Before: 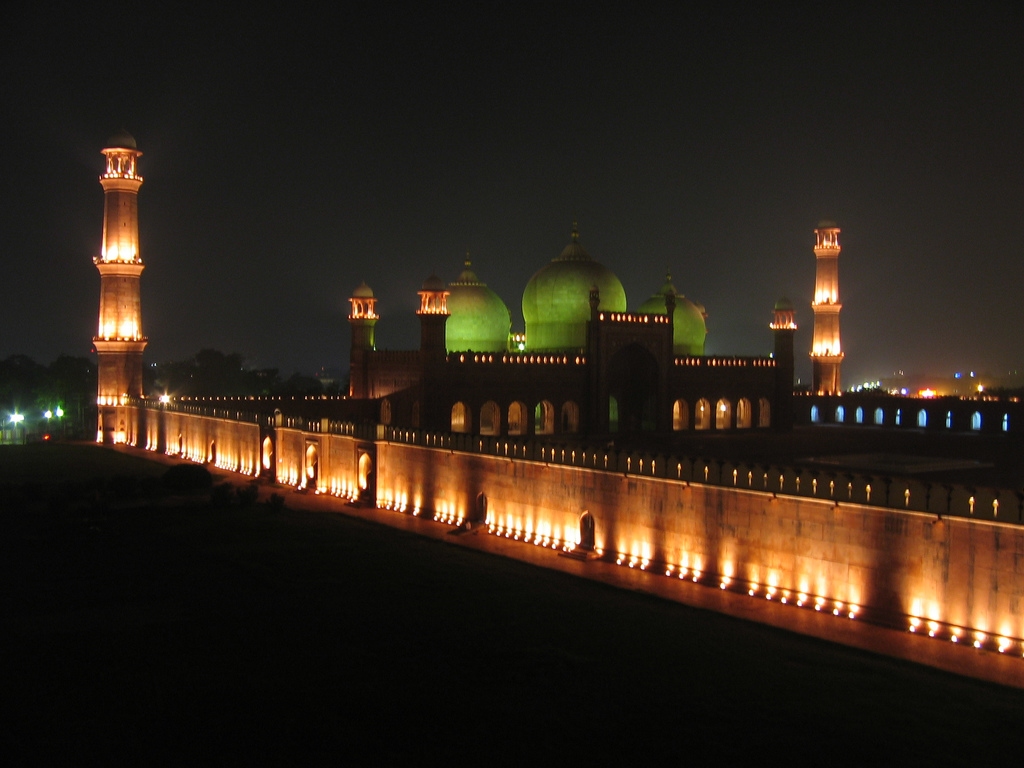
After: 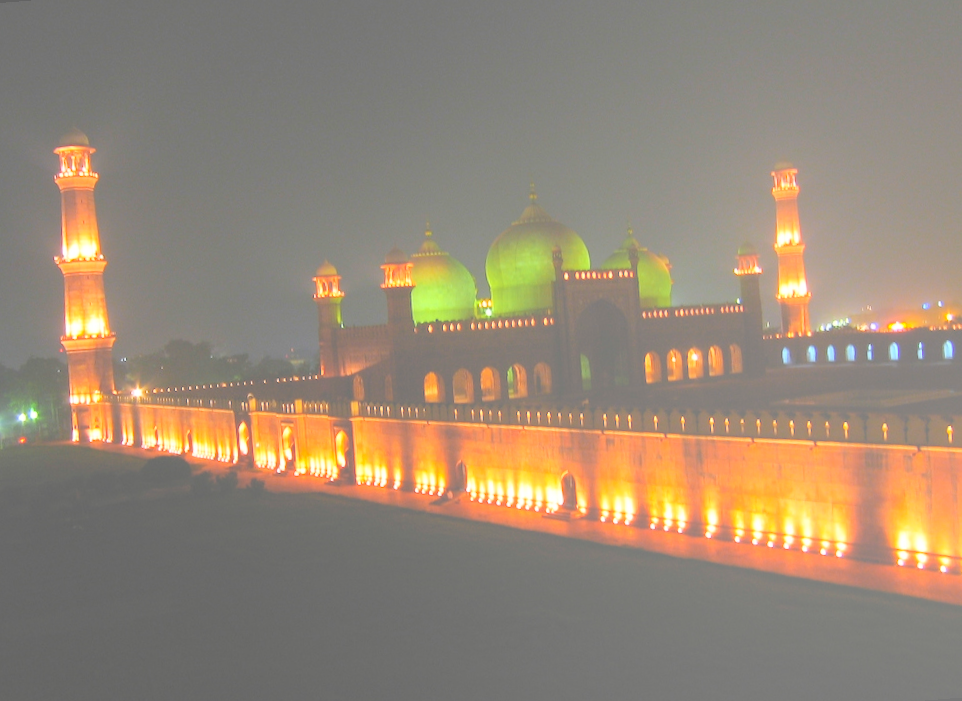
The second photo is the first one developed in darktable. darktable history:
contrast brightness saturation: contrast 0.14, brightness 0.21
rotate and perspective: rotation -4.57°, crop left 0.054, crop right 0.944, crop top 0.087, crop bottom 0.914
bloom: size 85%, threshold 5%, strength 85%
color zones: curves: ch0 [(0.224, 0.526) (0.75, 0.5)]; ch1 [(0.055, 0.526) (0.224, 0.761) (0.377, 0.526) (0.75, 0.5)]
